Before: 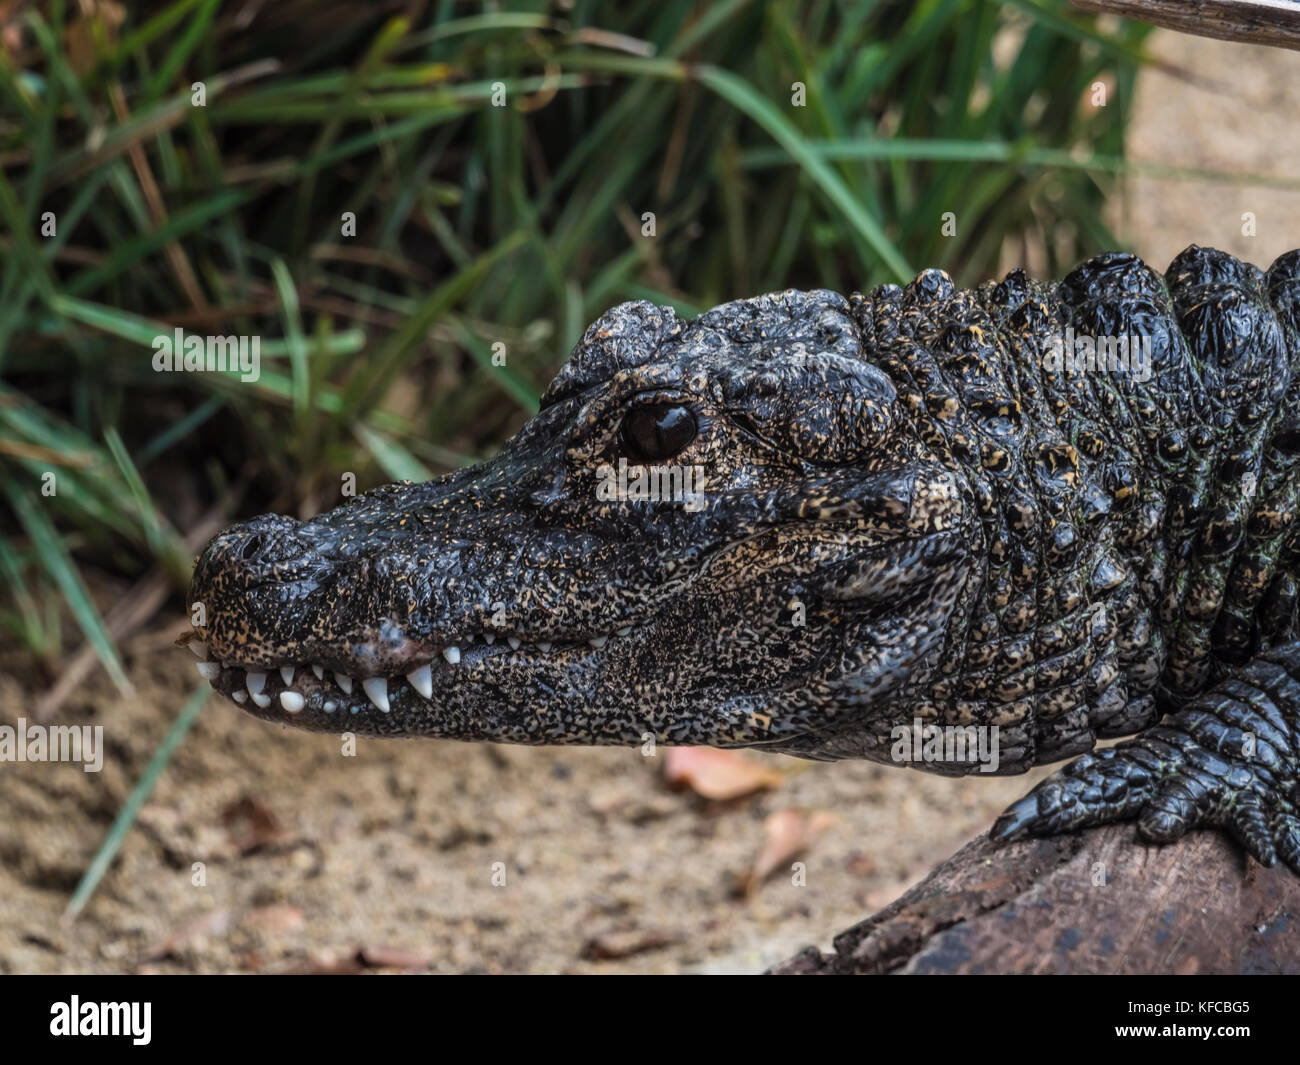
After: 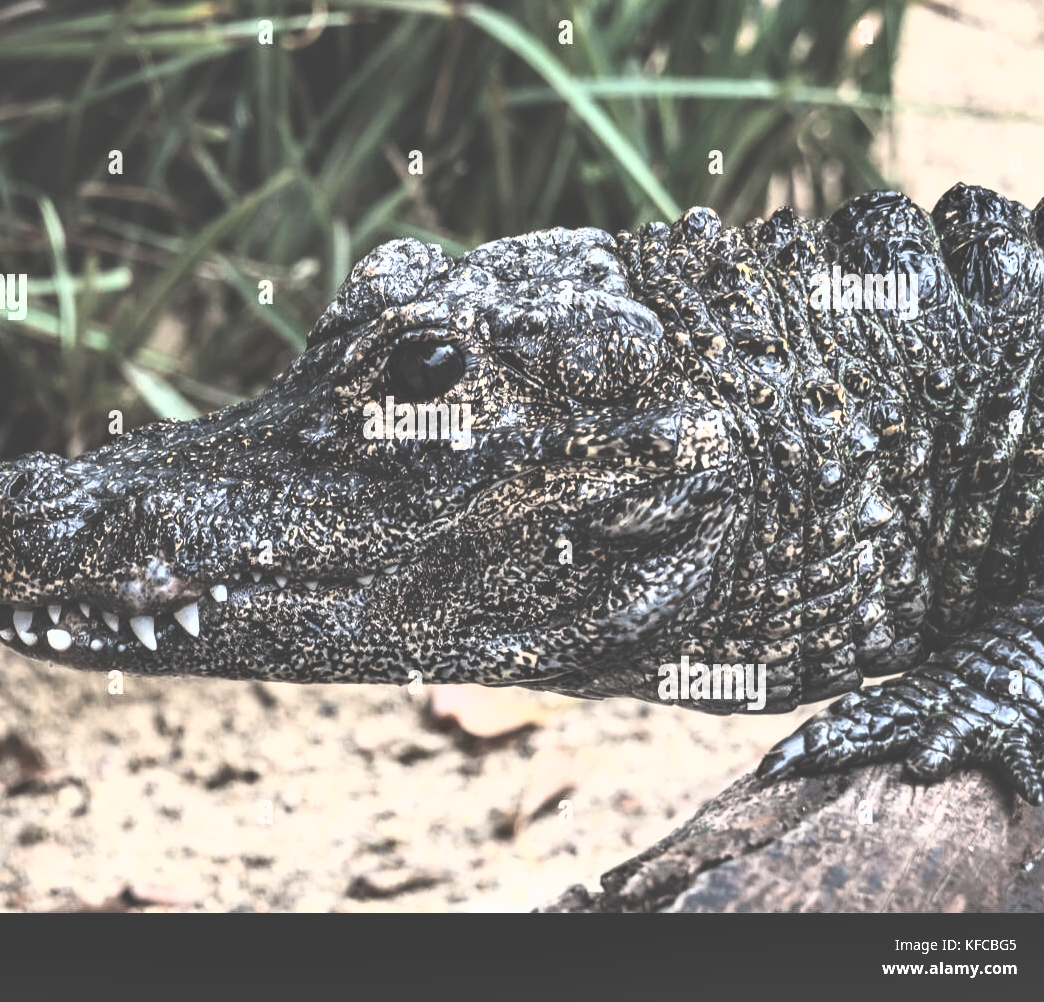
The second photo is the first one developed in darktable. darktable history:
crop and rotate: left 17.947%, top 5.913%, right 1.732%
contrast brightness saturation: contrast -0.16, brightness 0.045, saturation -0.13
exposure: black level correction -0.064, exposure -0.049 EV, compensate highlight preservation false
tone curve: curves: ch0 [(0, 0) (0.003, 0) (0.011, 0) (0.025, 0) (0.044, 0.001) (0.069, 0.003) (0.1, 0.003) (0.136, 0.006) (0.177, 0.014) (0.224, 0.056) (0.277, 0.128) (0.335, 0.218) (0.399, 0.346) (0.468, 0.512) (0.543, 0.713) (0.623, 0.898) (0.709, 0.987) (0.801, 0.99) (0.898, 0.99) (1, 1)], color space Lab, independent channels, preserve colors none
shadows and highlights: shadows 52.7, soften with gaussian
